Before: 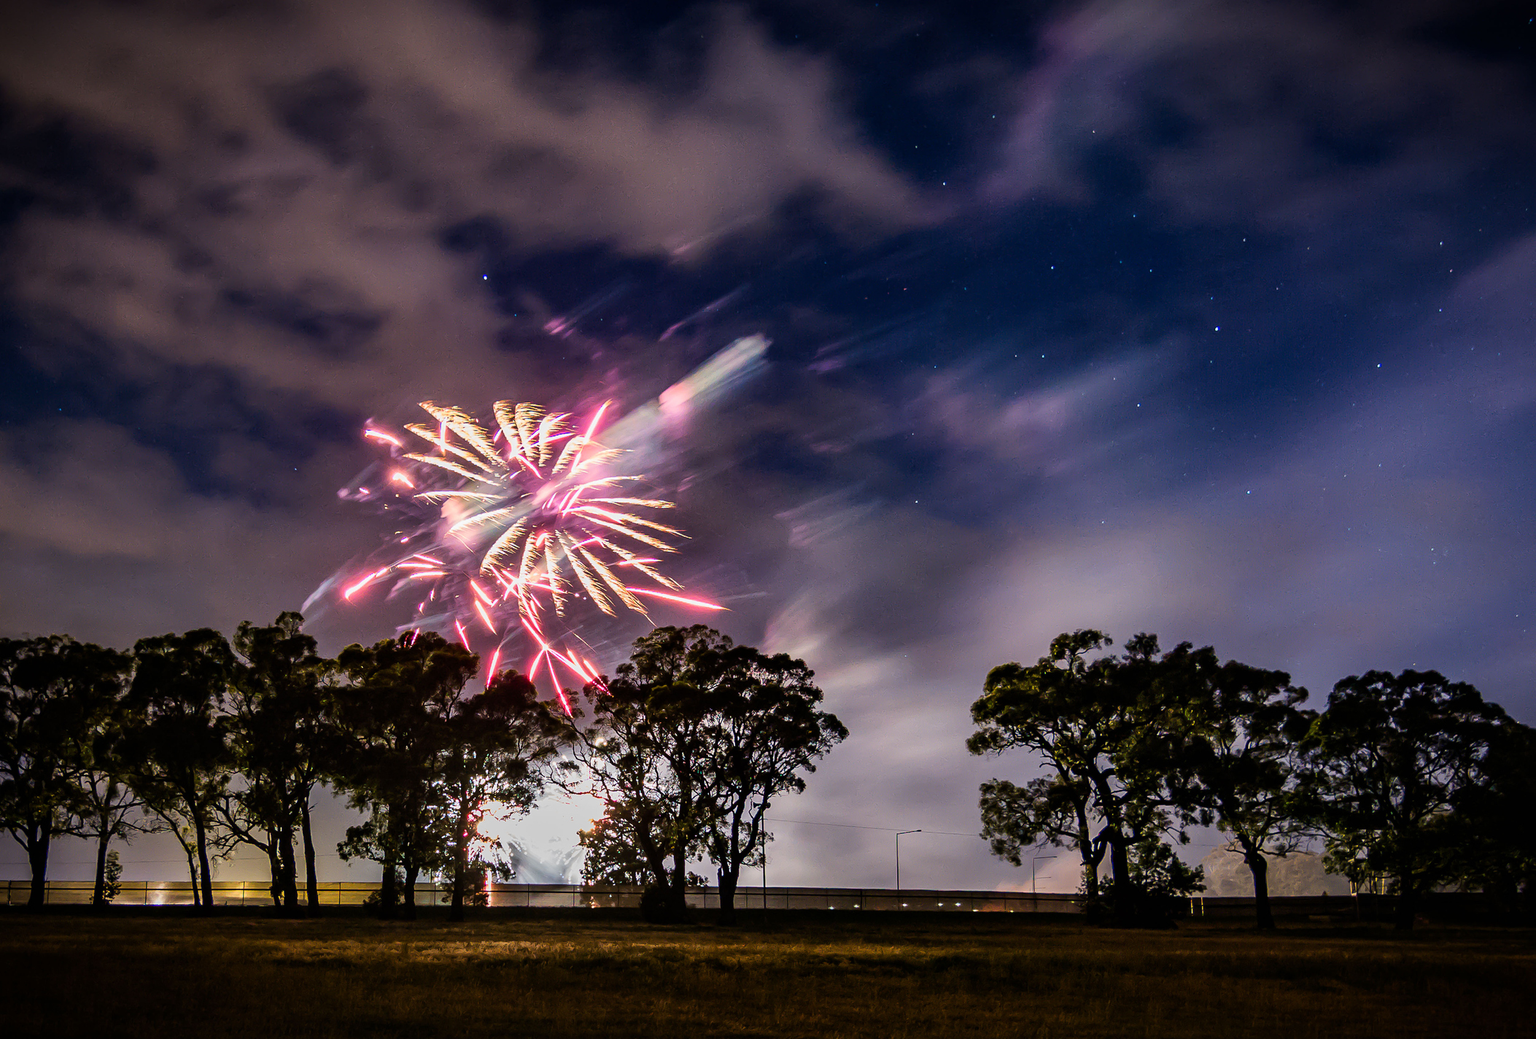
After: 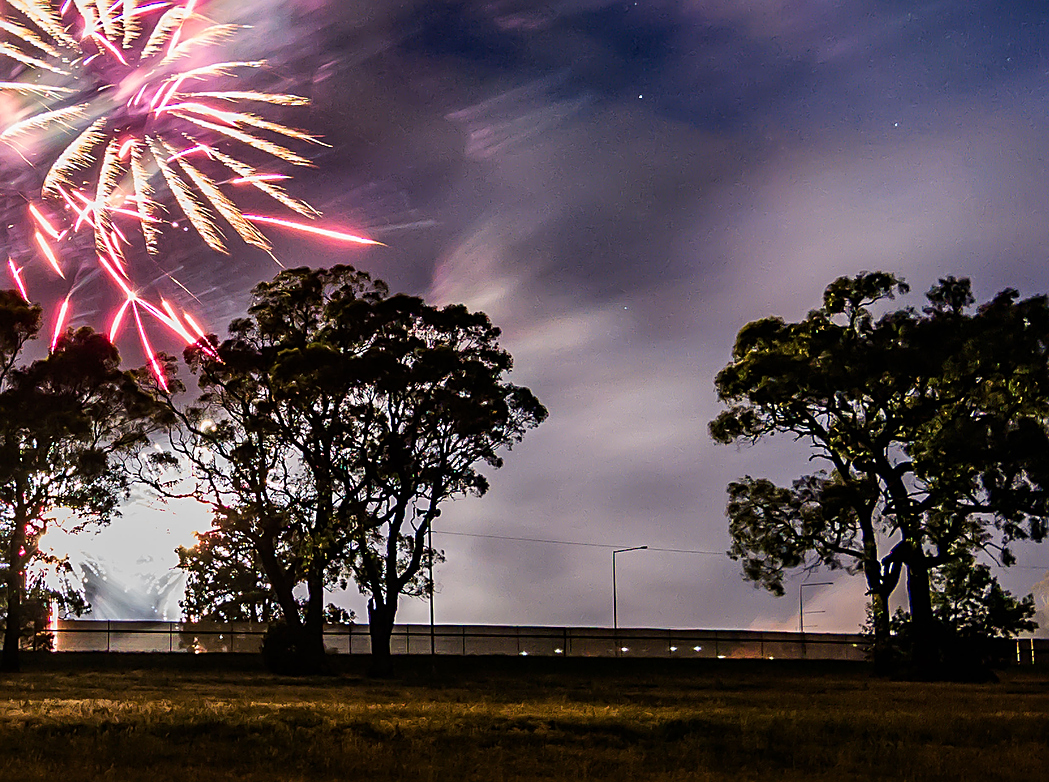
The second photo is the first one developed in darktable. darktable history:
crop: left 29.266%, top 41.569%, right 20.879%, bottom 3.501%
sharpen: on, module defaults
